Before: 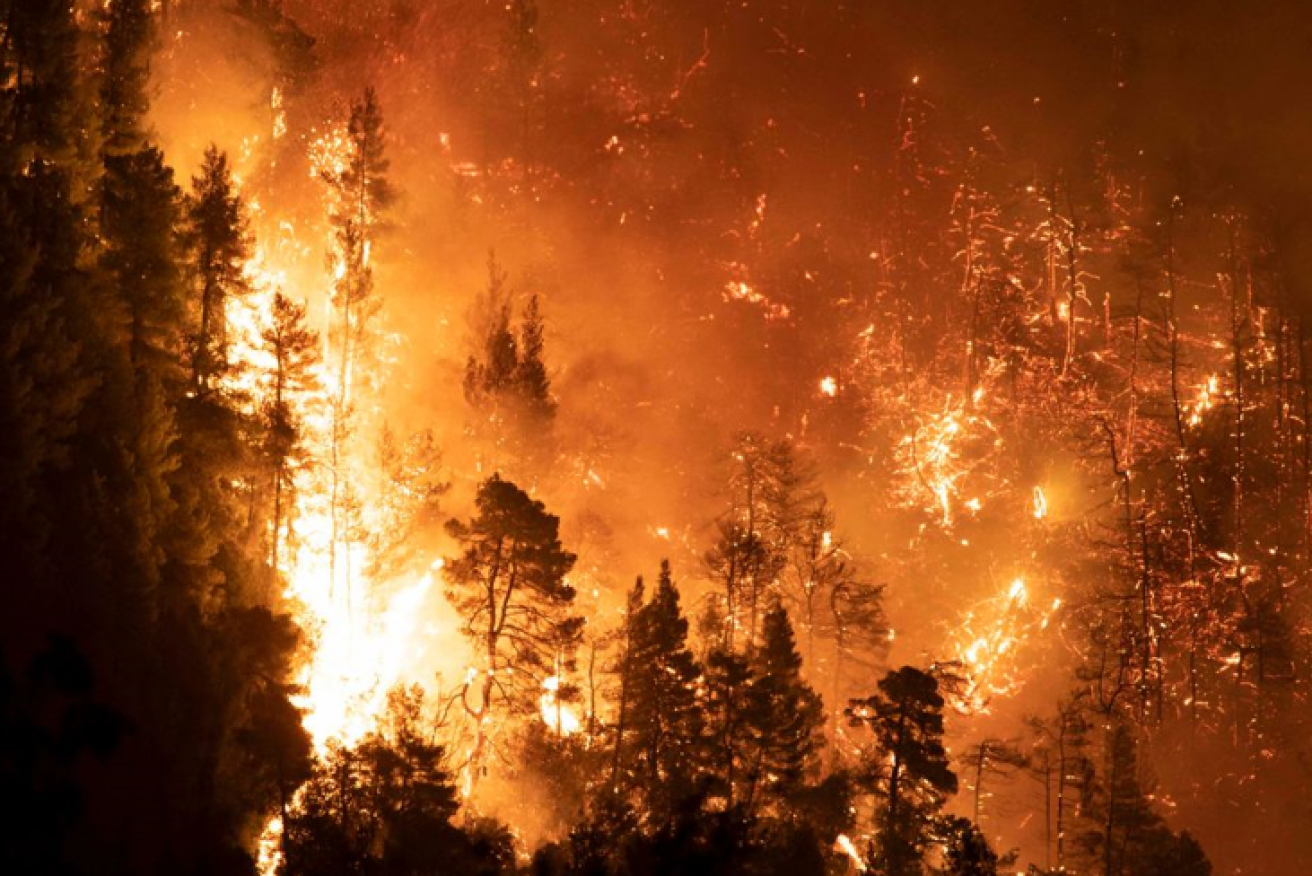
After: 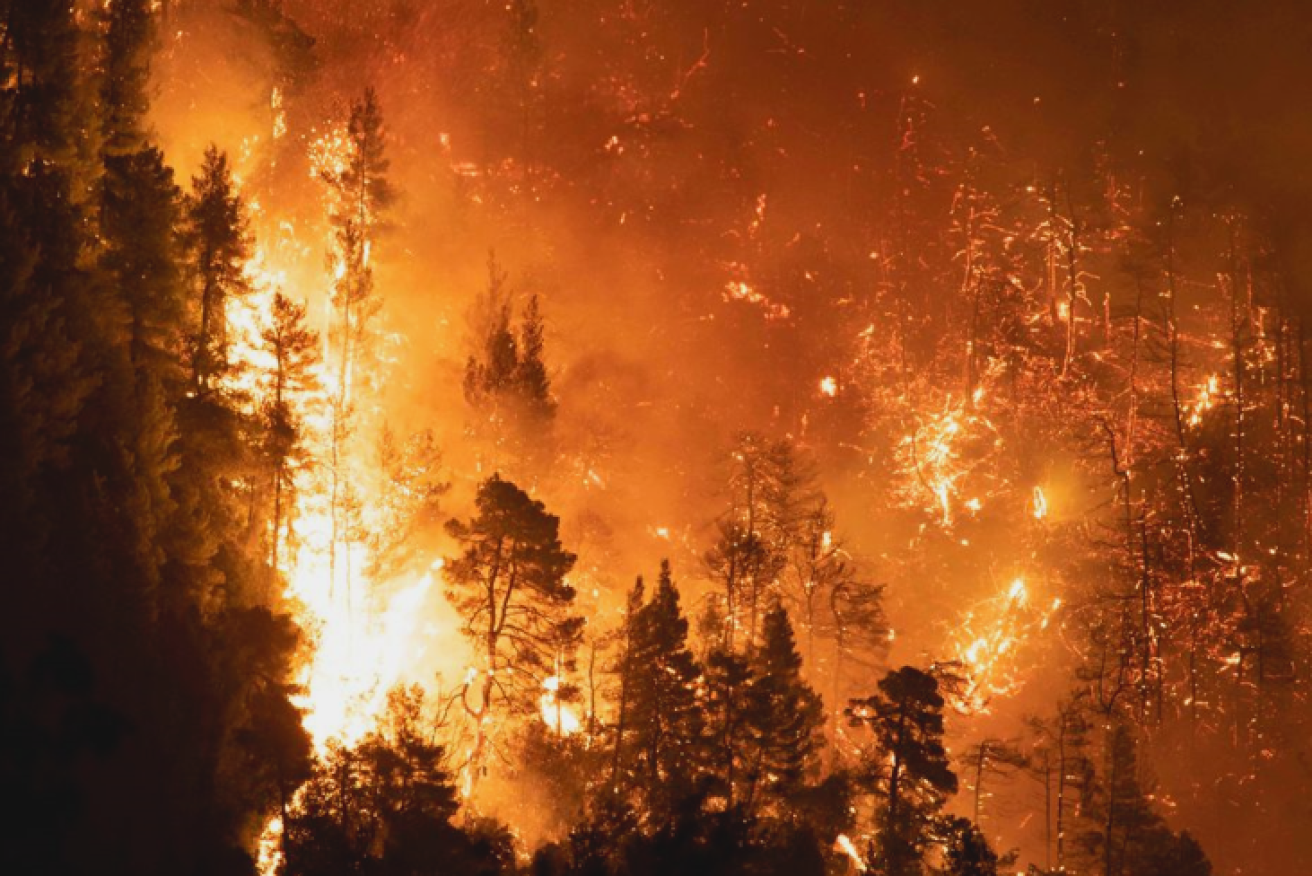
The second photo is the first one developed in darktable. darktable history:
contrast brightness saturation: contrast -0.112
